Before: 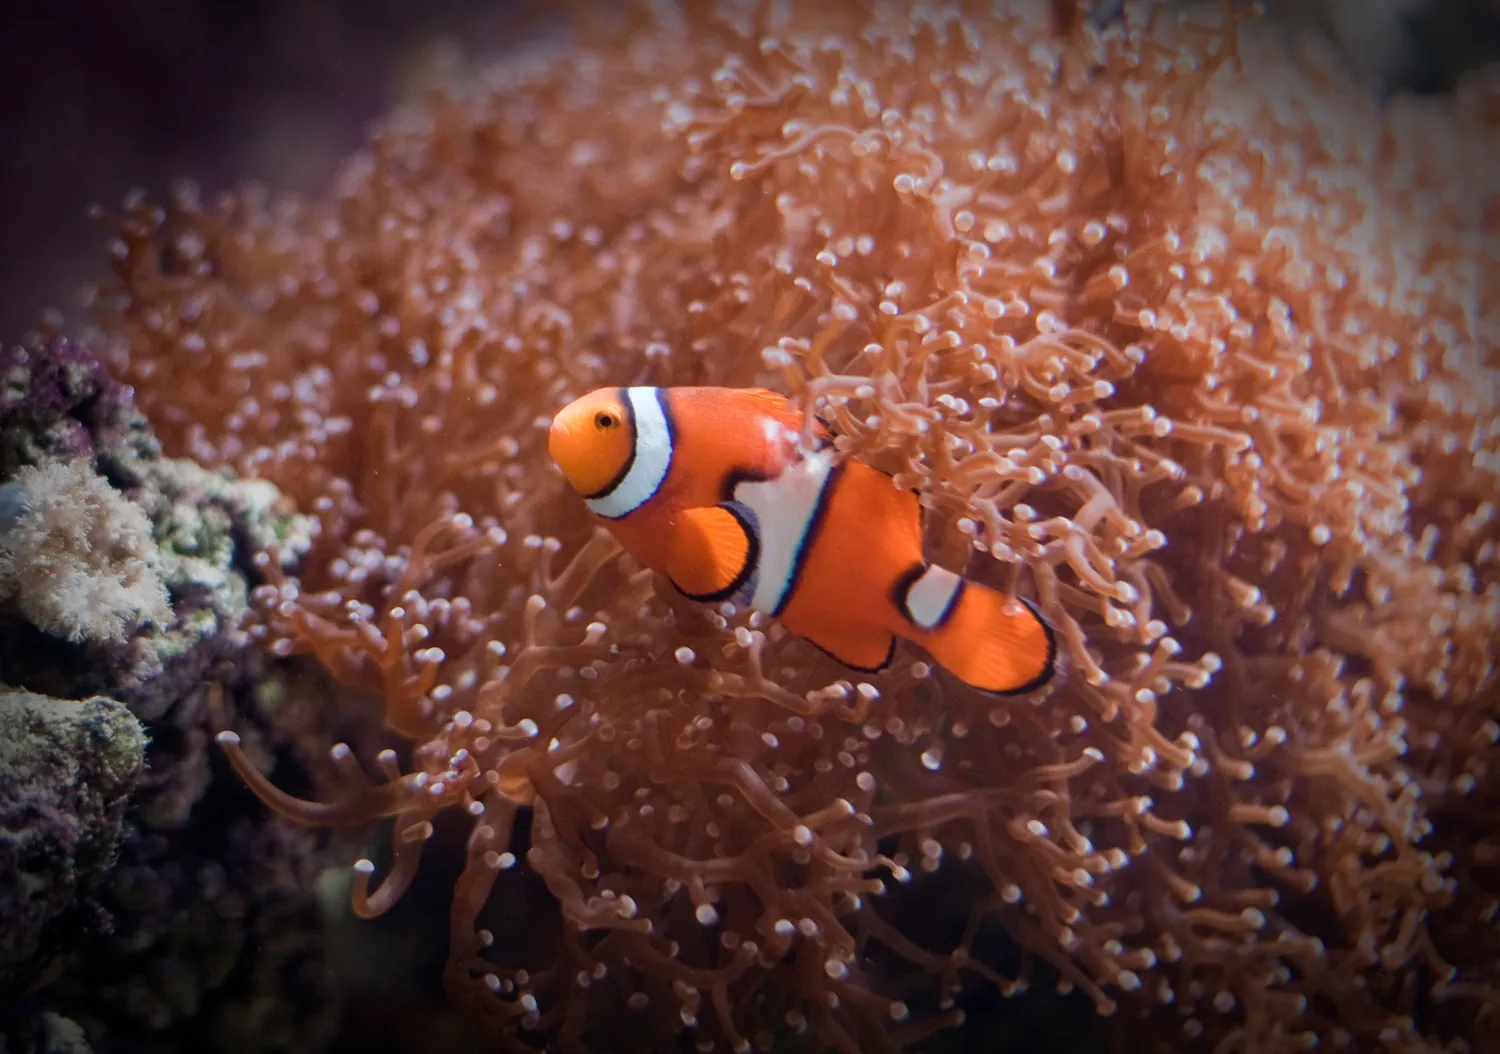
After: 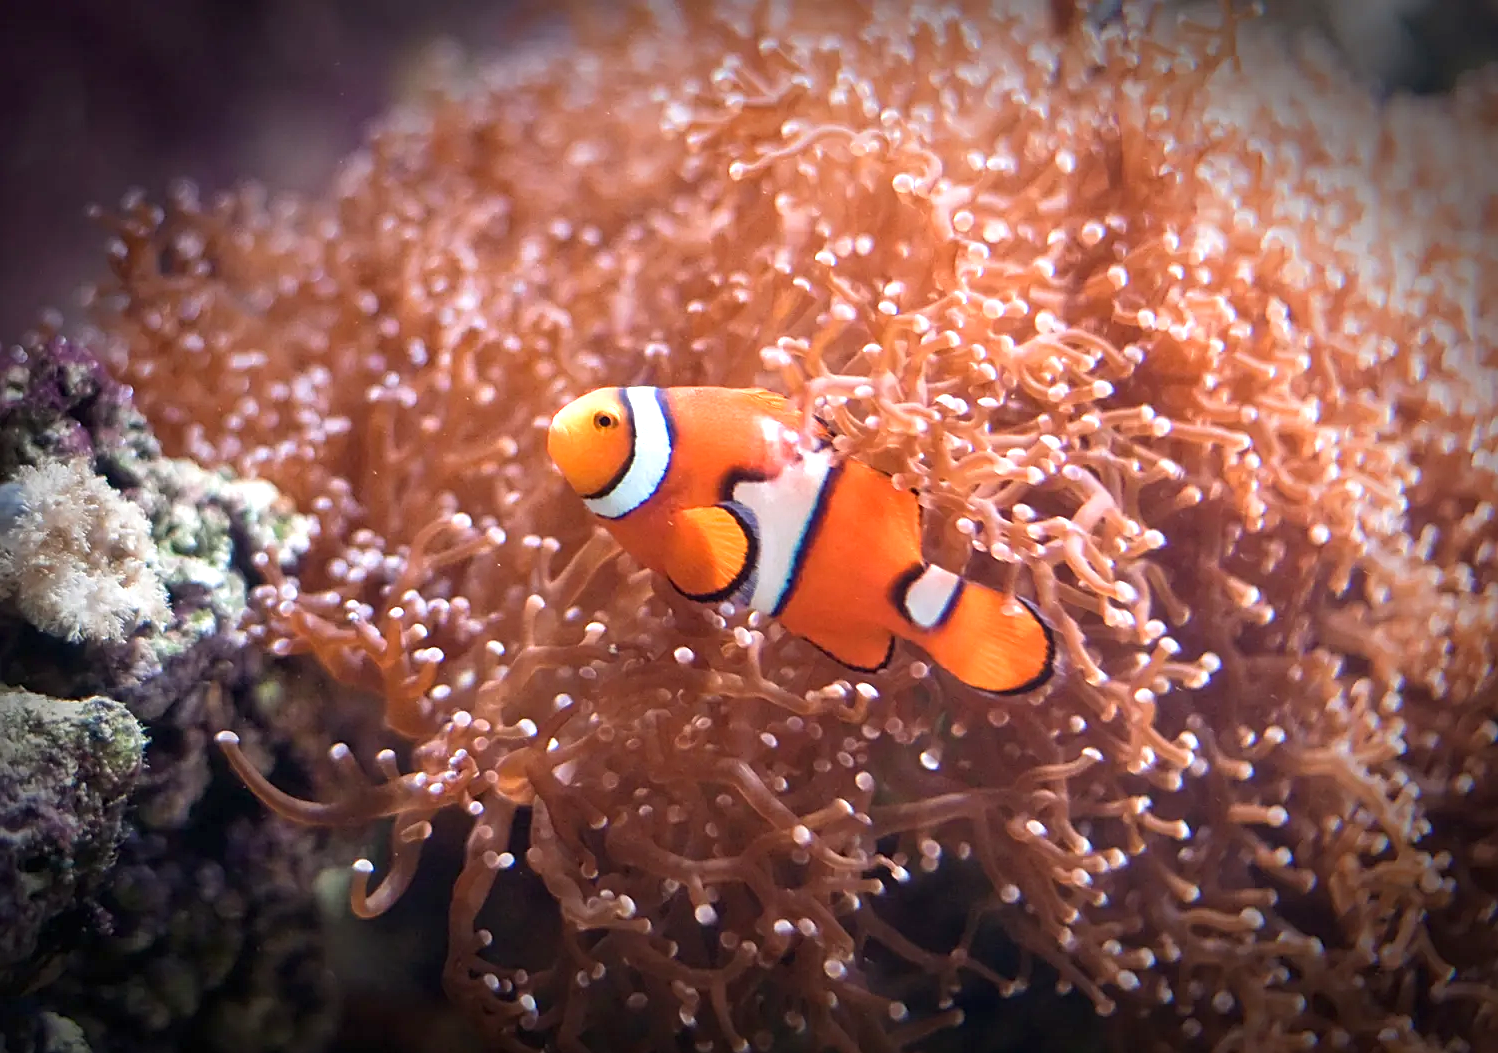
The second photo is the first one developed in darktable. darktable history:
crop and rotate: left 0.126%
exposure: black level correction 0, exposure 1 EV, compensate exposure bias true, compensate highlight preservation false
sharpen: on, module defaults
